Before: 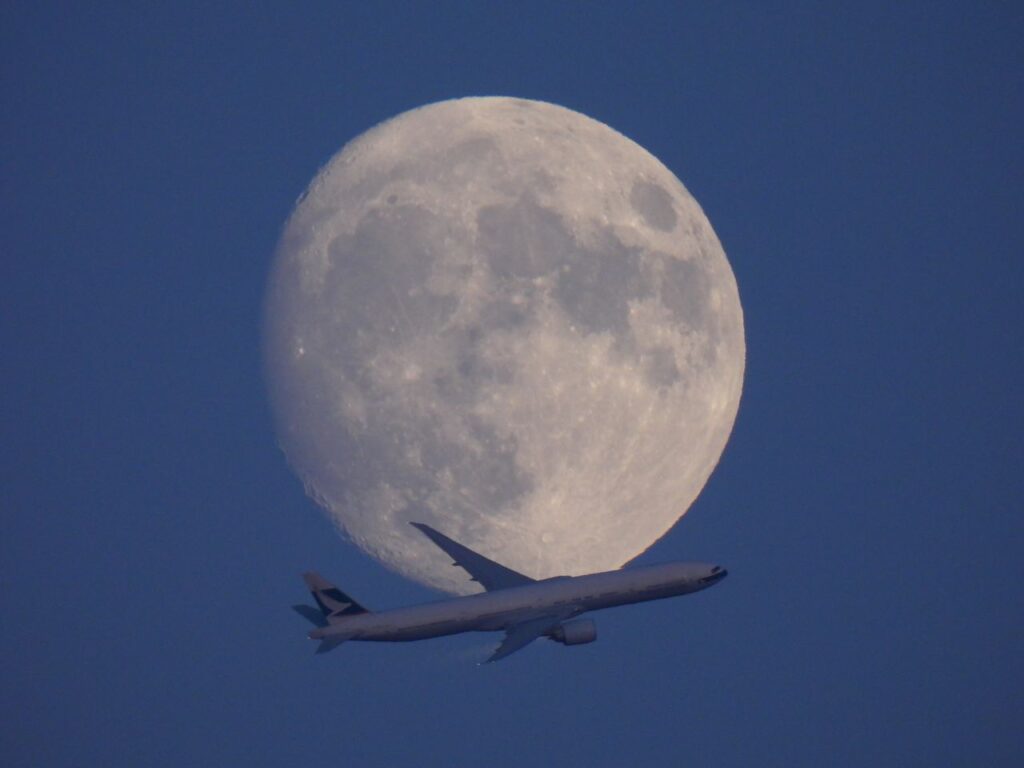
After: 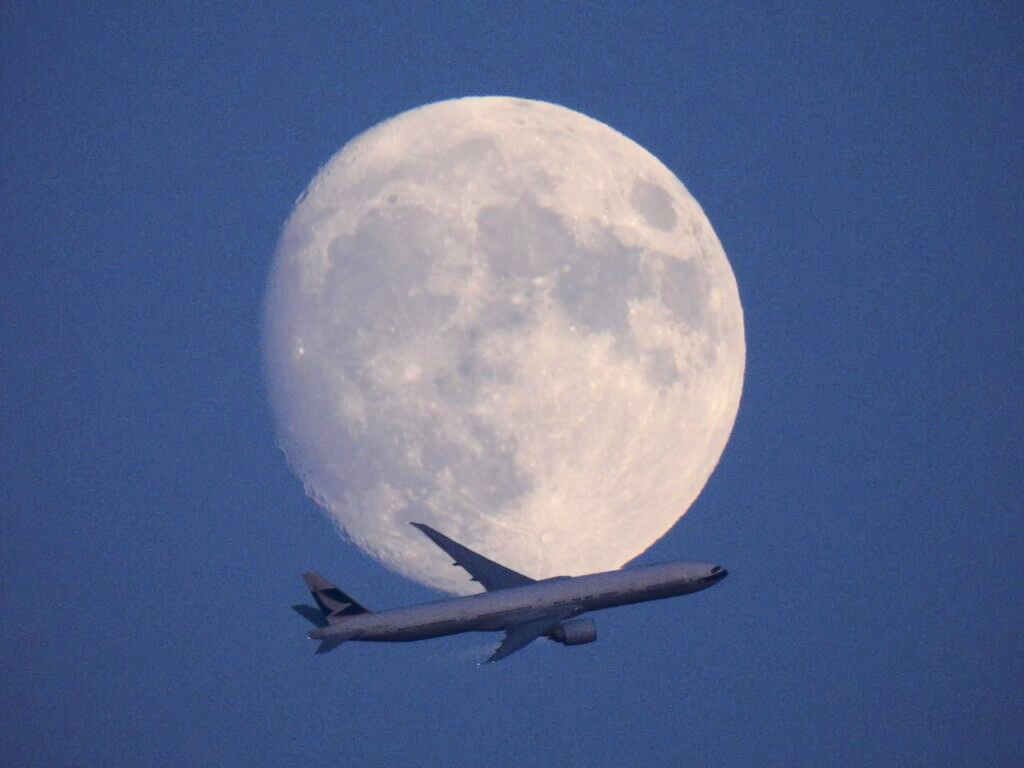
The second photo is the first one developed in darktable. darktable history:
exposure: black level correction 0.001, compensate exposure bias true, compensate highlight preservation false
base curve: curves: ch0 [(0, 0) (0.028, 0.03) (0.121, 0.232) (0.46, 0.748) (0.859, 0.968) (1, 1)]
